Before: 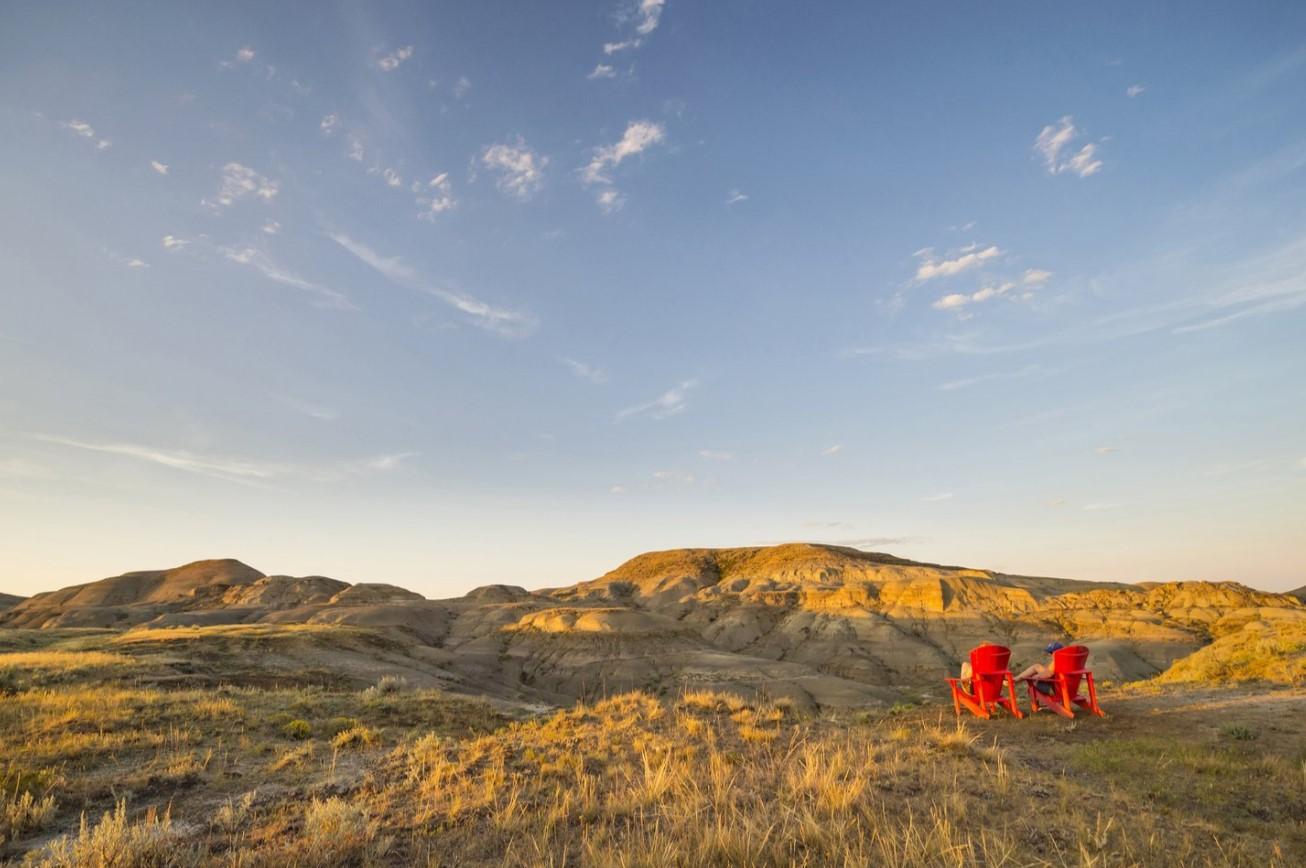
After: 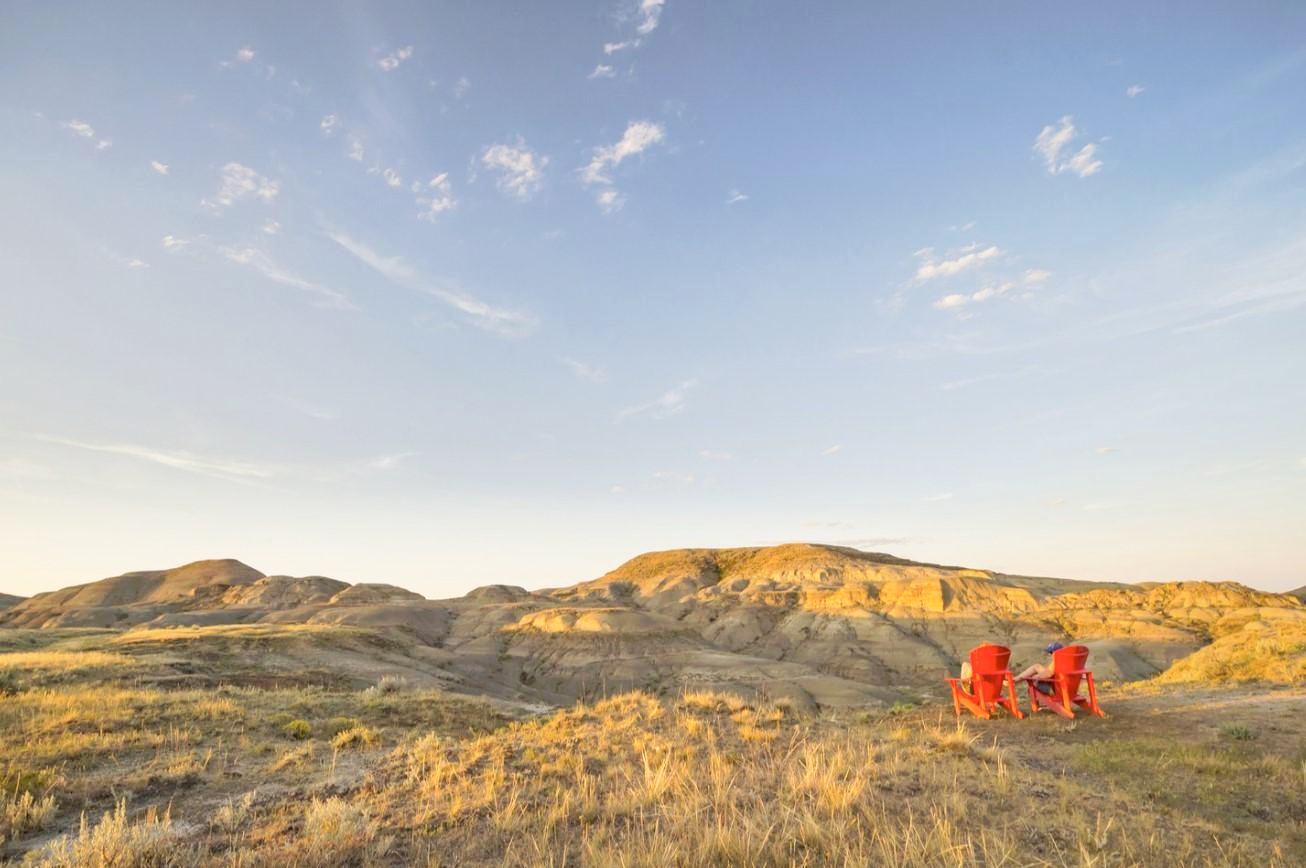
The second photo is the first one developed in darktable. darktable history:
tone curve: curves: ch0 [(0, 0) (0.003, 0.013) (0.011, 0.017) (0.025, 0.035) (0.044, 0.093) (0.069, 0.146) (0.1, 0.179) (0.136, 0.243) (0.177, 0.294) (0.224, 0.332) (0.277, 0.412) (0.335, 0.454) (0.399, 0.531) (0.468, 0.611) (0.543, 0.669) (0.623, 0.738) (0.709, 0.823) (0.801, 0.881) (0.898, 0.951) (1, 1)], preserve colors none
